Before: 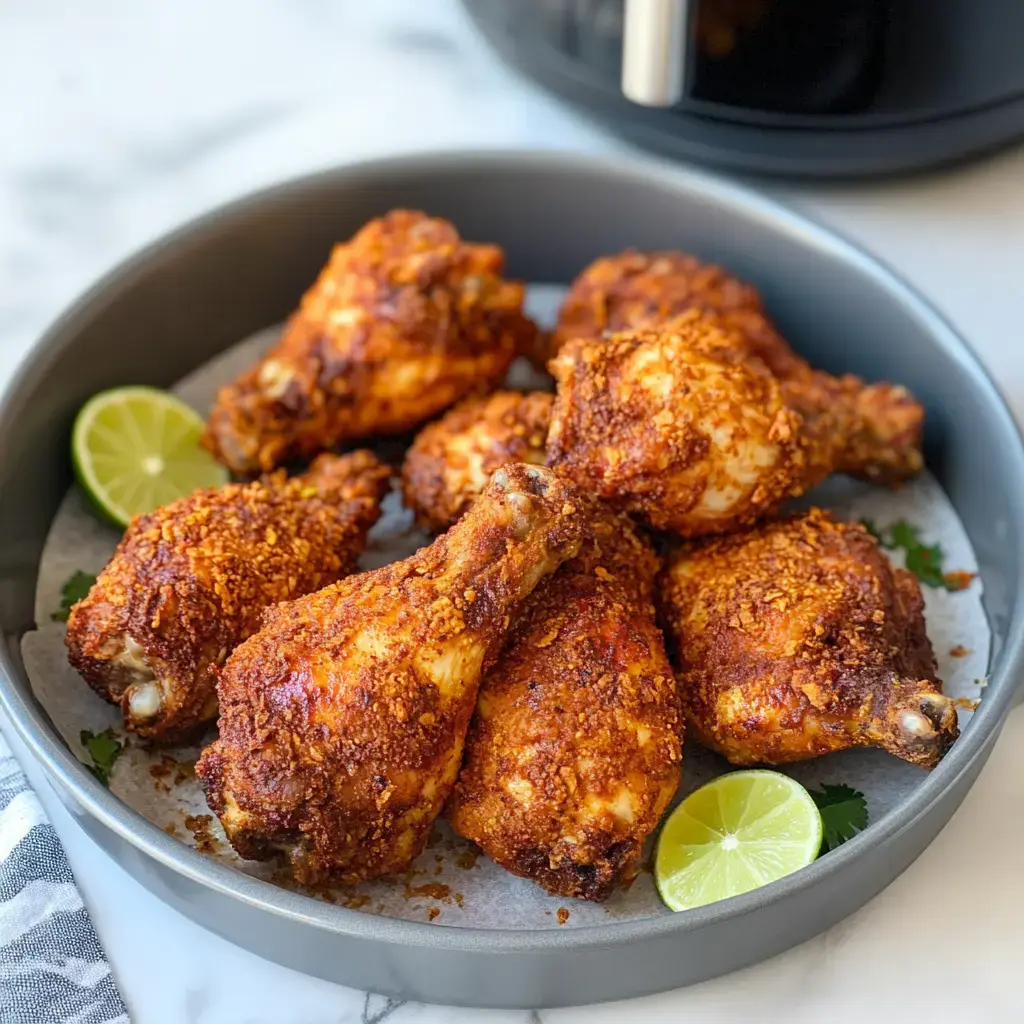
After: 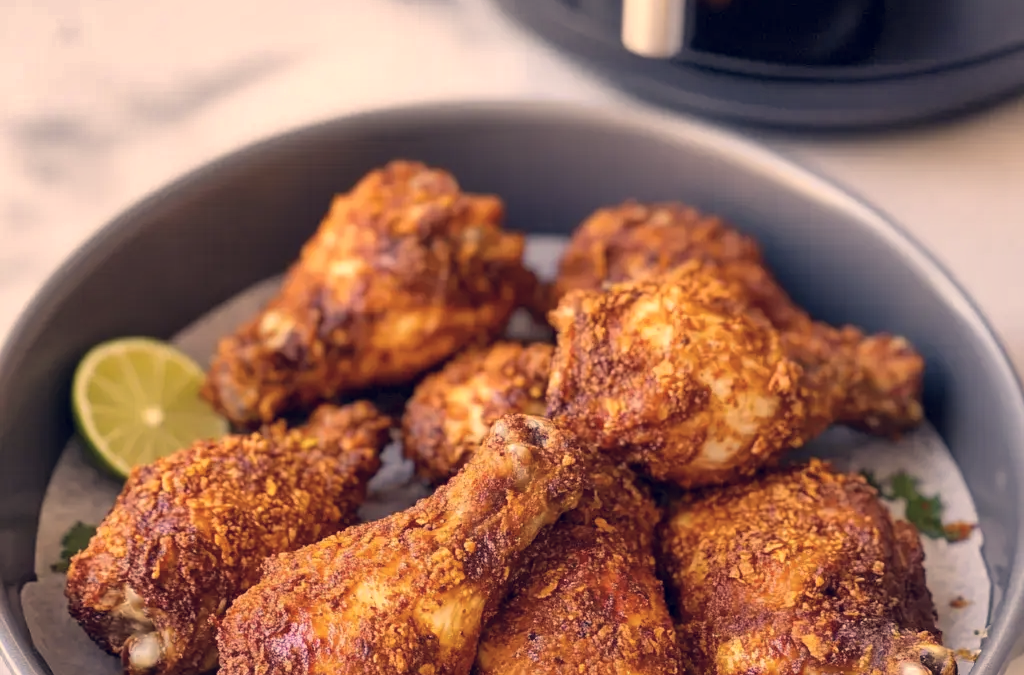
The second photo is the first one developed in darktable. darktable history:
crop and rotate: top 4.858%, bottom 29.146%
color correction: highlights a* 19.84, highlights b* 28.03, shadows a* 3.36, shadows b* -17.42, saturation 0.728
shadows and highlights: shadows 60.98, highlights -60.16, soften with gaussian
